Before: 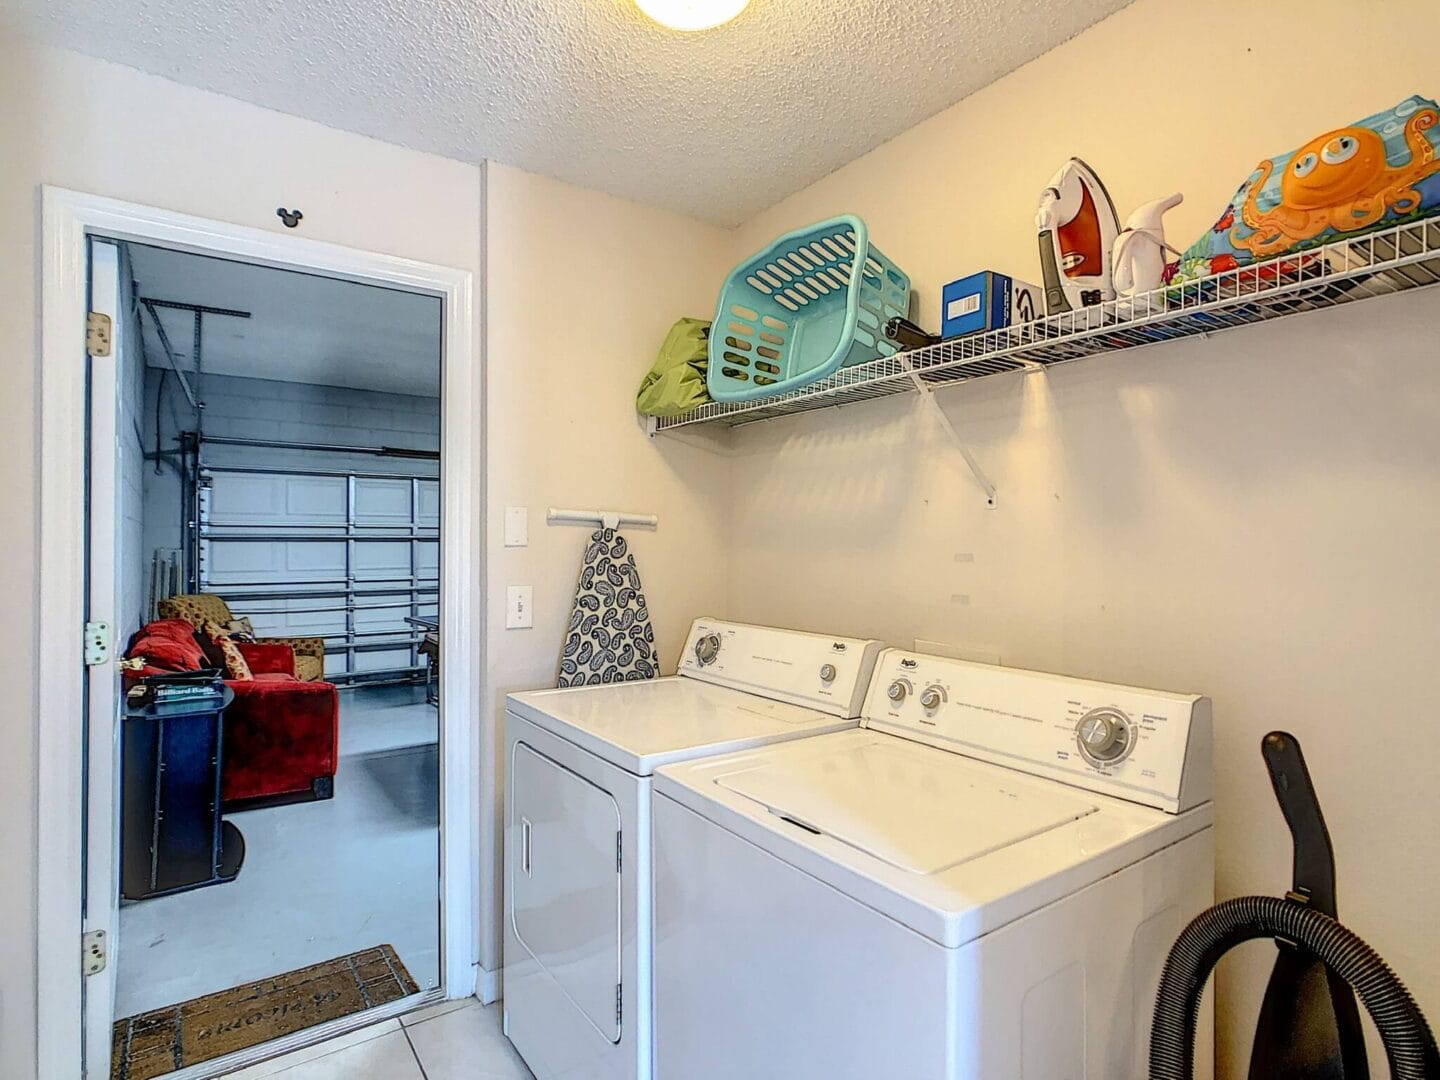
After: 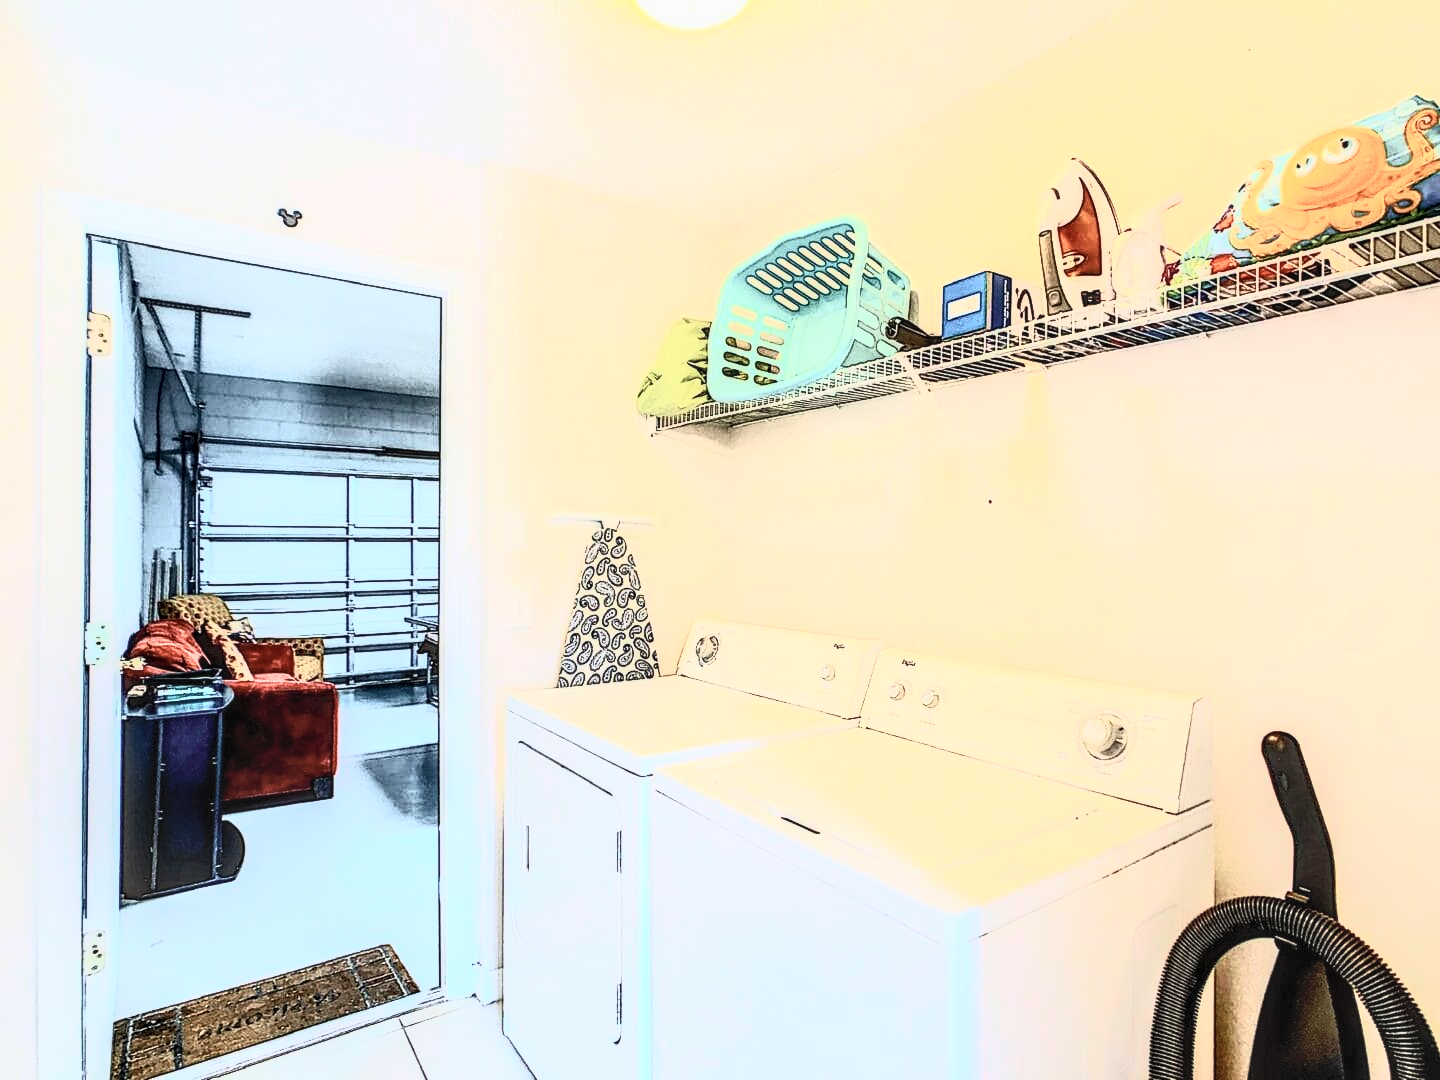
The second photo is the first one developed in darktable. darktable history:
tone curve: curves: ch0 [(0, 0) (0.091, 0.075) (0.409, 0.457) (0.733, 0.82) (0.844, 0.908) (0.909, 0.942) (1, 0.973)]; ch1 [(0, 0) (0.437, 0.404) (0.5, 0.5) (0.529, 0.556) (0.58, 0.606) (0.616, 0.654) (1, 1)]; ch2 [(0, 0) (0.442, 0.415) (0.5, 0.5) (0.535, 0.557) (0.585, 0.62) (1, 1)], color space Lab, independent channels, preserve colors none
local contrast: detail 142%
tone equalizer: -8 EV -0.786 EV, -7 EV -0.672 EV, -6 EV -0.574 EV, -5 EV -0.398 EV, -3 EV 0.371 EV, -2 EV 0.6 EV, -1 EV 0.687 EV, +0 EV 0.747 EV, edges refinement/feathering 500, mask exposure compensation -1.57 EV, preserve details guided filter
contrast brightness saturation: contrast 0.583, brightness 0.565, saturation -0.334
